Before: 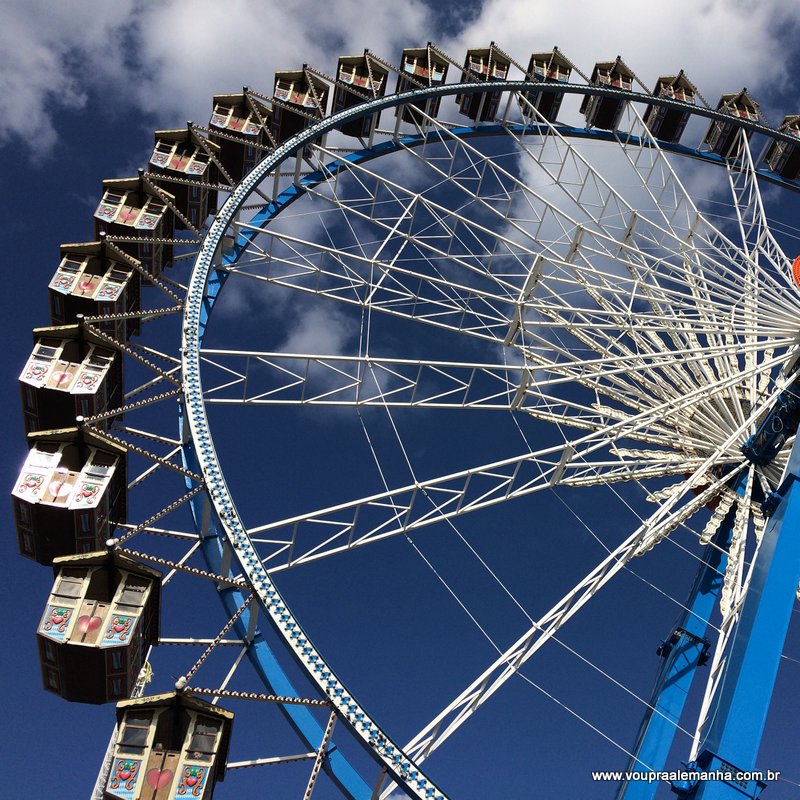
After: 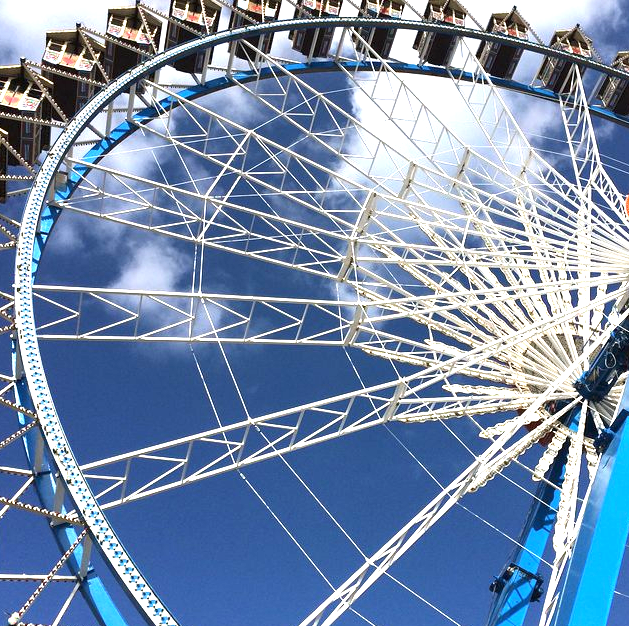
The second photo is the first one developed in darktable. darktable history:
exposure: black level correction 0, exposure 1.546 EV, compensate exposure bias true, compensate highlight preservation false
crop and rotate: left 20.929%, top 8.027%, right 0.322%, bottom 13.608%
